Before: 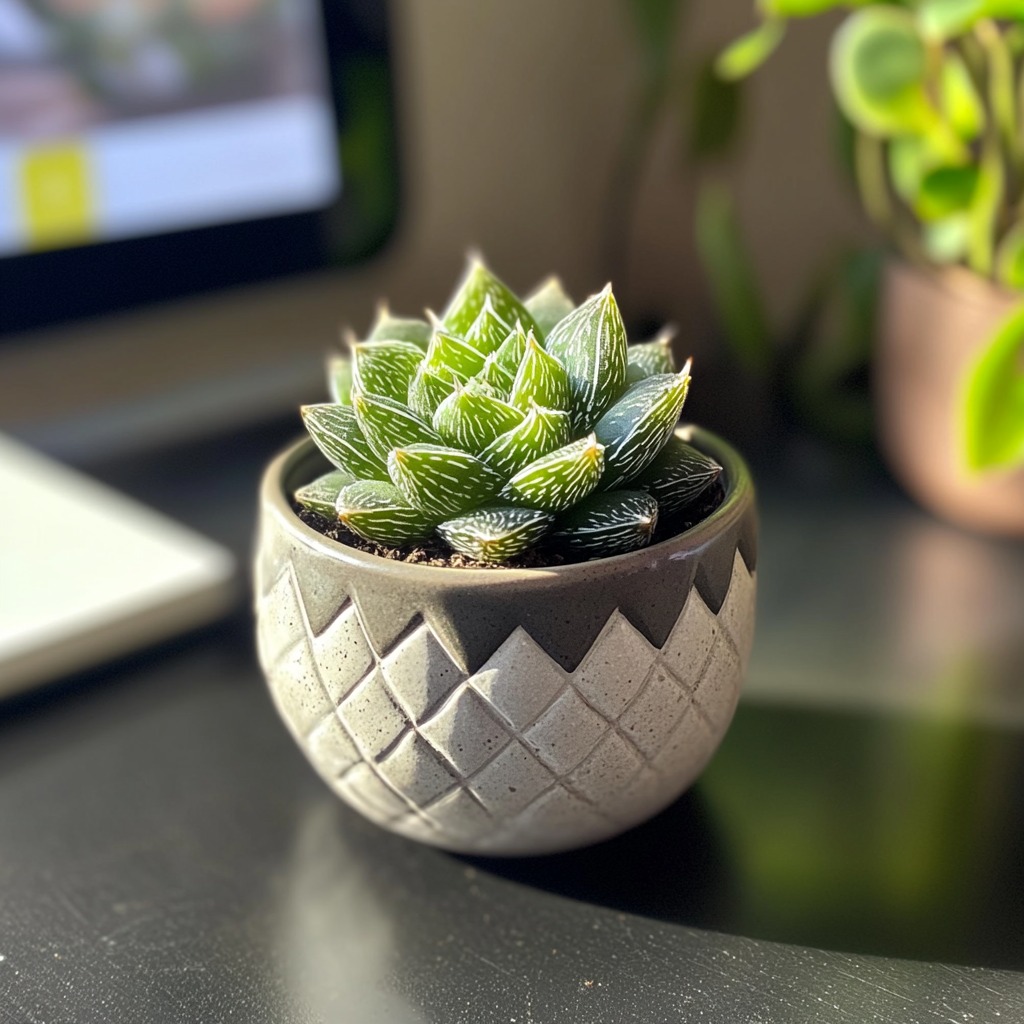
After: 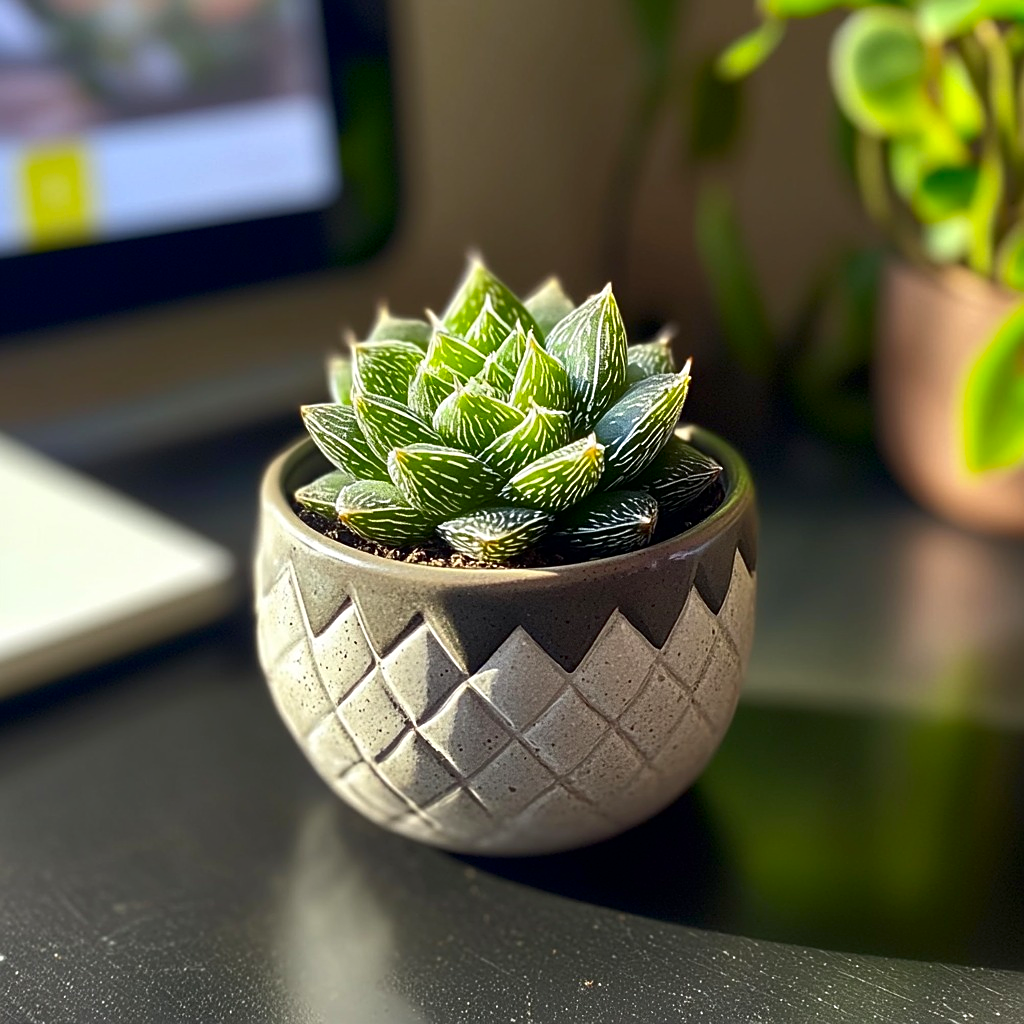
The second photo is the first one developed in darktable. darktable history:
sharpen: on, module defaults
contrast brightness saturation: contrast 0.12, brightness -0.12, saturation 0.2
rgb curve: curves: ch0 [(0, 0) (0.053, 0.068) (0.122, 0.128) (1, 1)]
